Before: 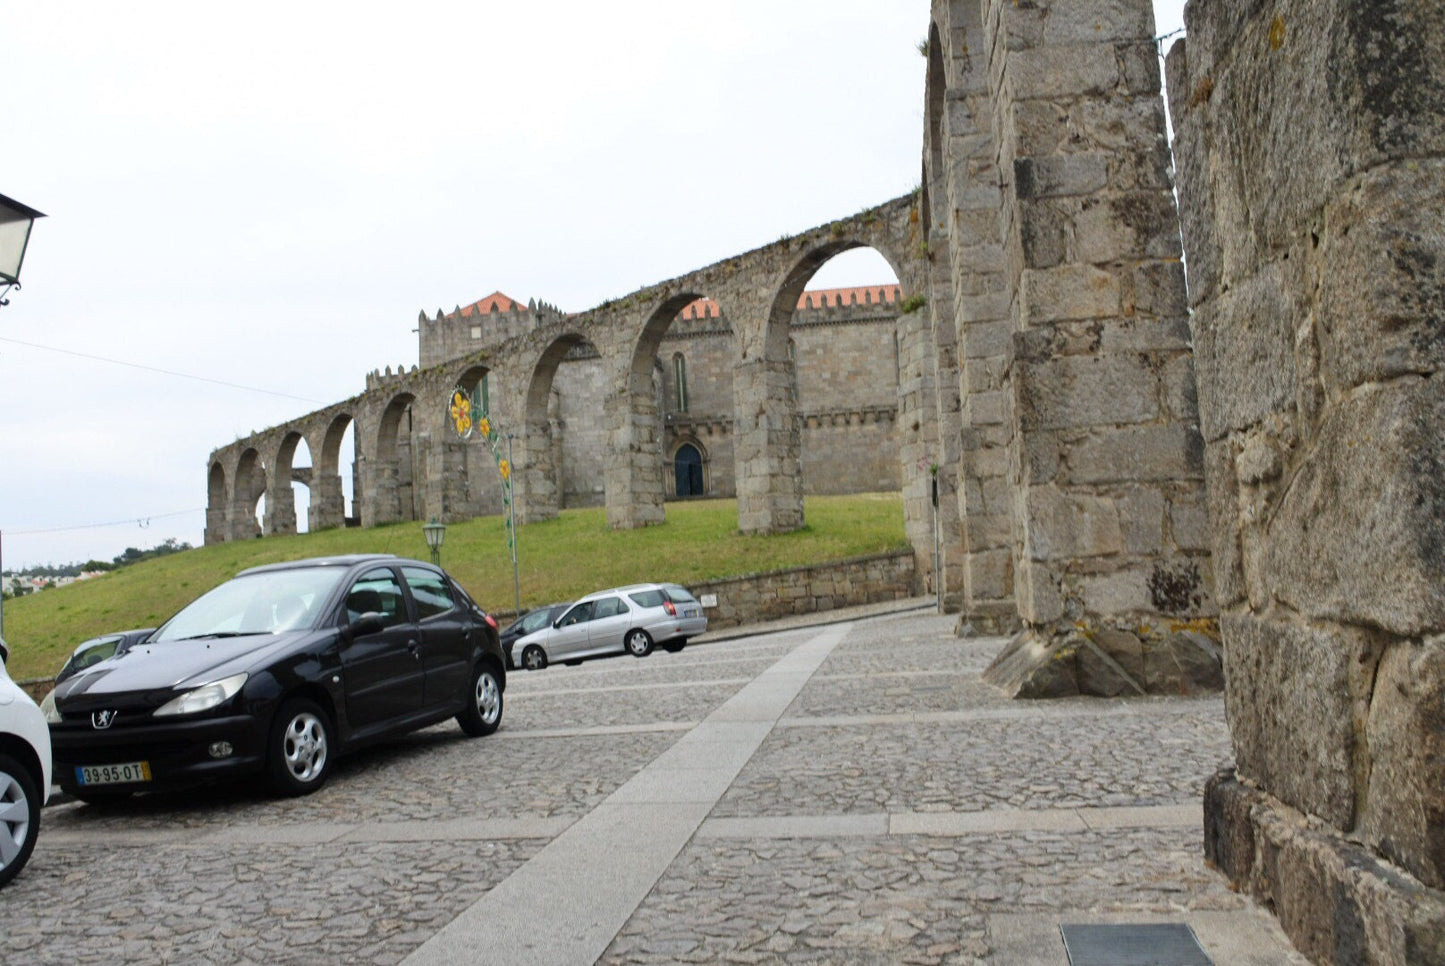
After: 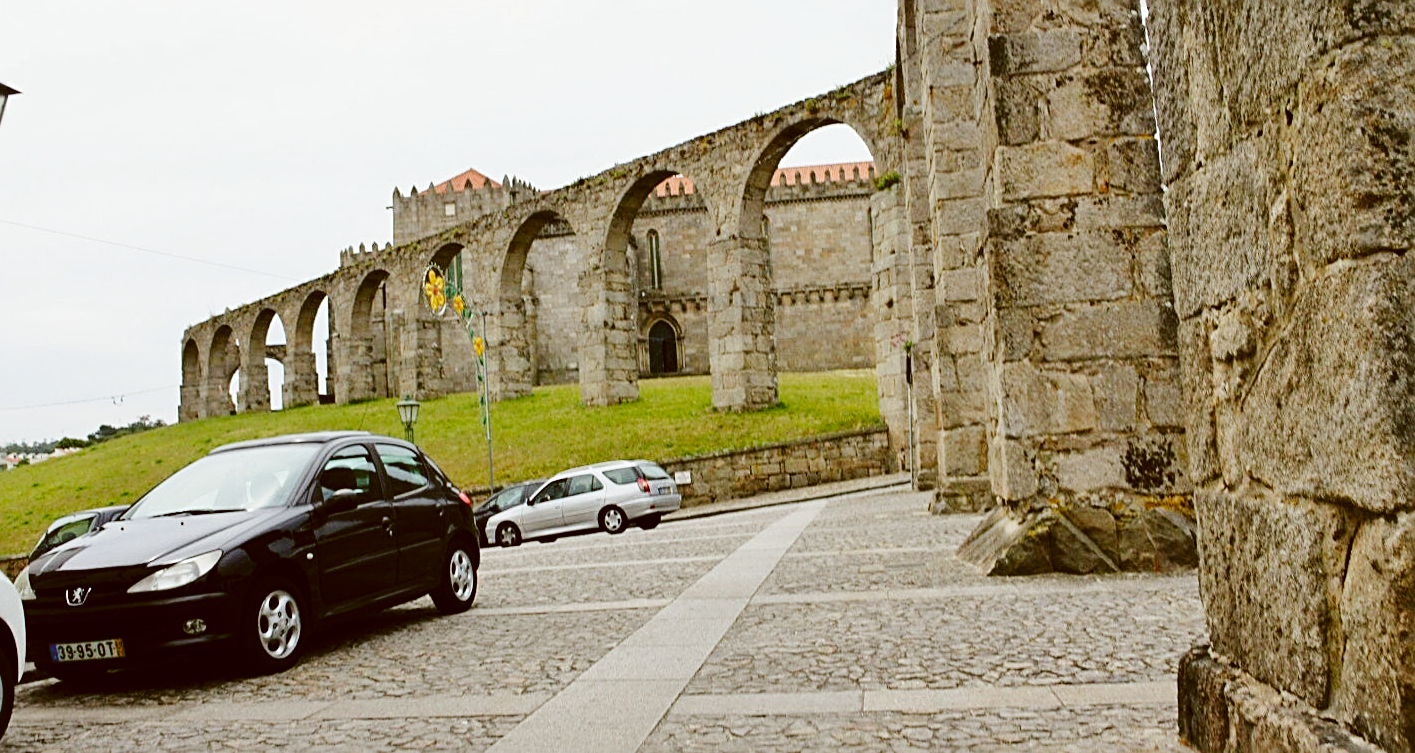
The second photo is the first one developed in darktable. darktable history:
crop and rotate: left 1.814%, top 12.818%, right 0.25%, bottom 9.225%
shadows and highlights: shadows -20, white point adjustment -2, highlights -35
color correction: highlights a* -0.482, highlights b* 0.161, shadows a* 4.66, shadows b* 20.72
sharpen: radius 2.531, amount 0.628
base curve: curves: ch0 [(0, 0) (0.036, 0.025) (0.121, 0.166) (0.206, 0.329) (0.605, 0.79) (1, 1)], preserve colors none
